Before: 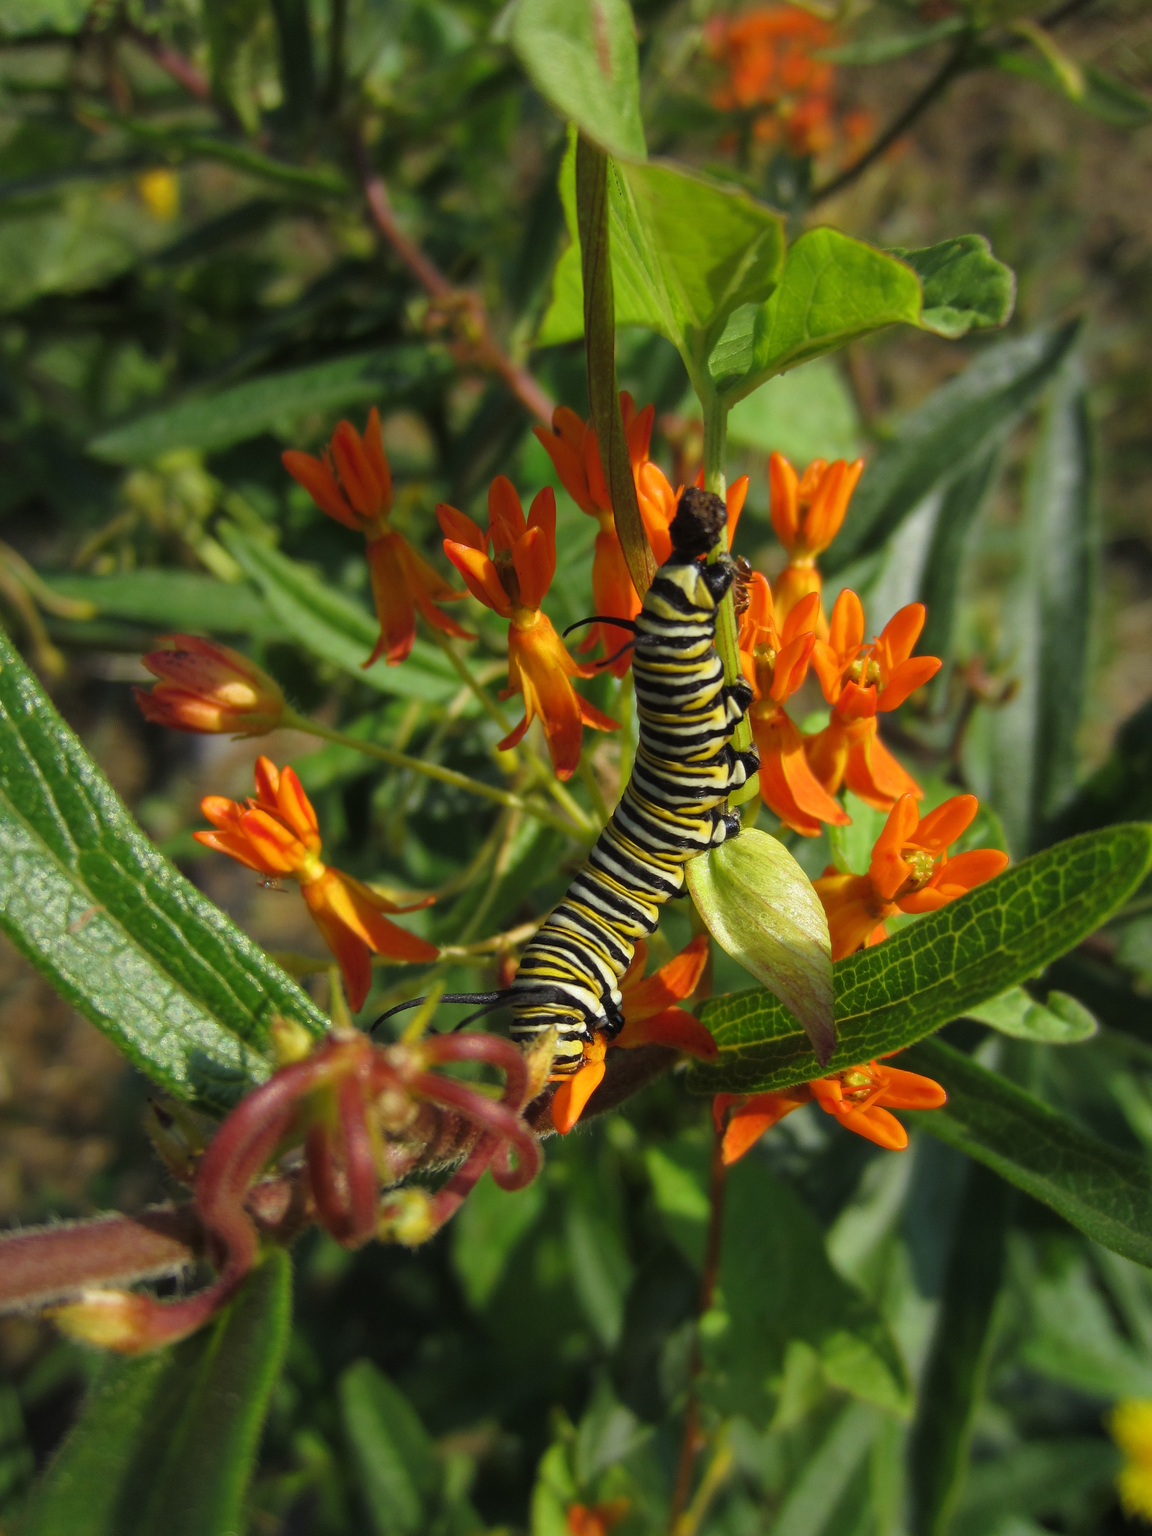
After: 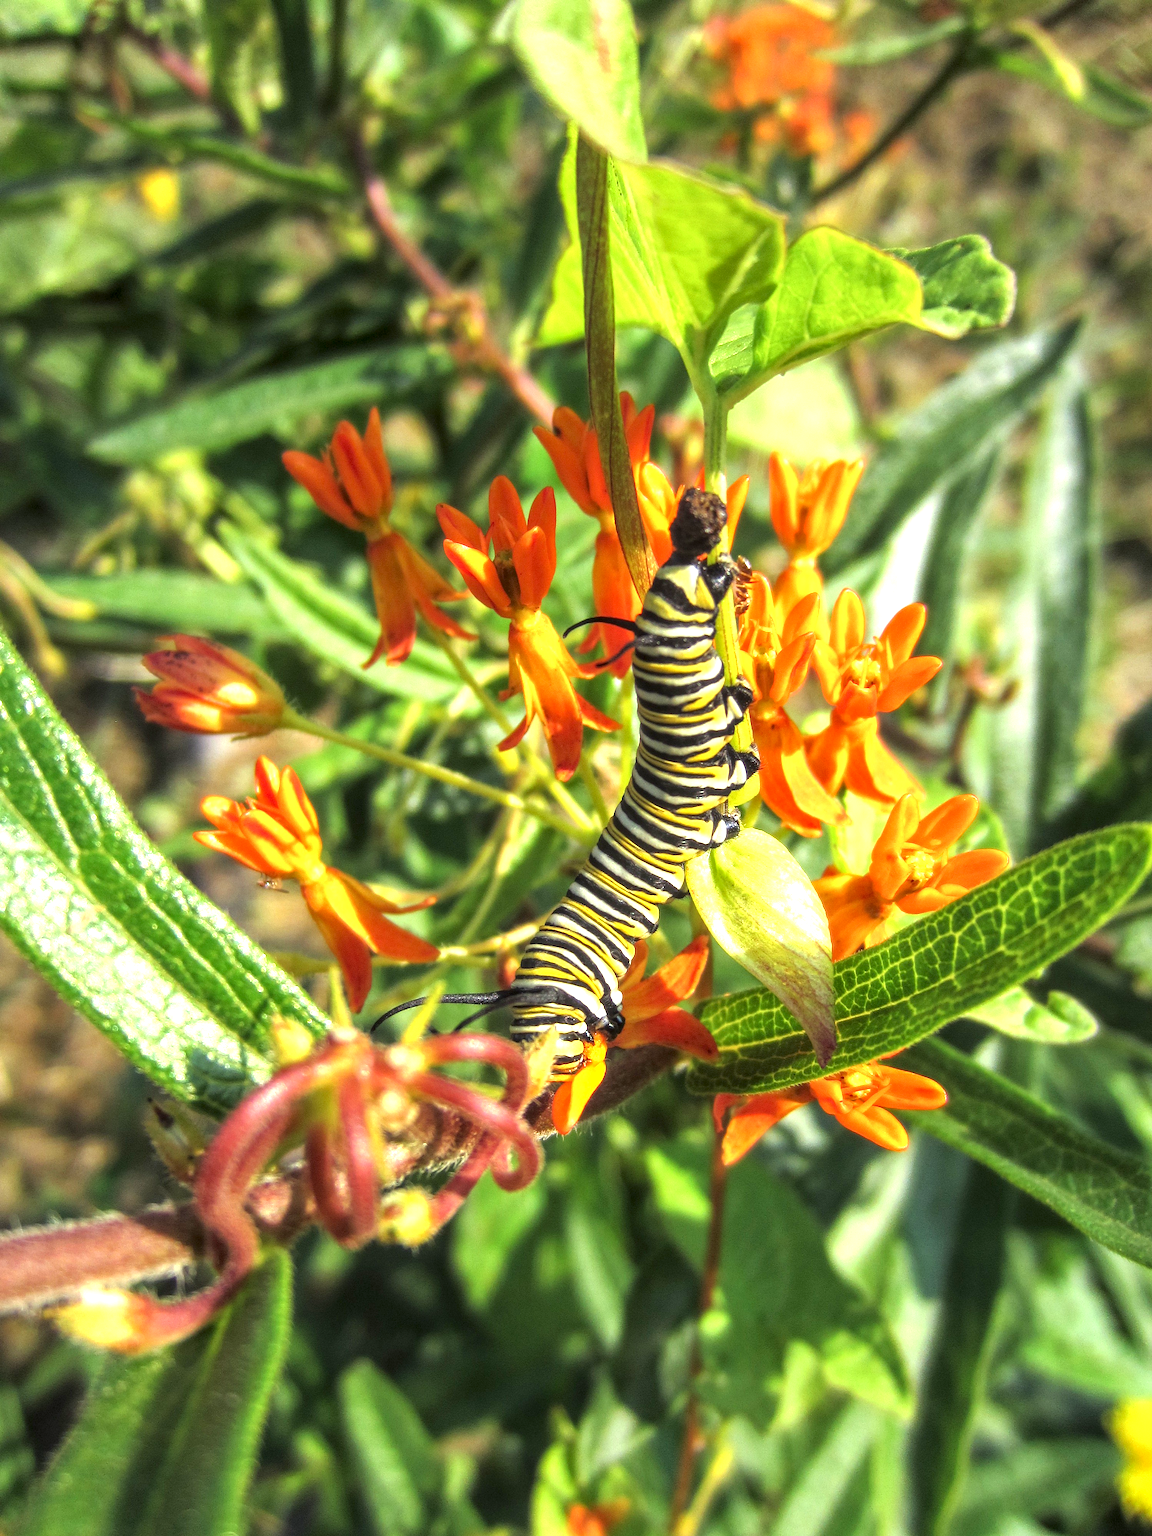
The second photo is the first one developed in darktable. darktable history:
local contrast: highlights 62%, detail 143%, midtone range 0.424
exposure: black level correction 0.001, exposure 0.966 EV, compensate exposure bias true, compensate highlight preservation false
